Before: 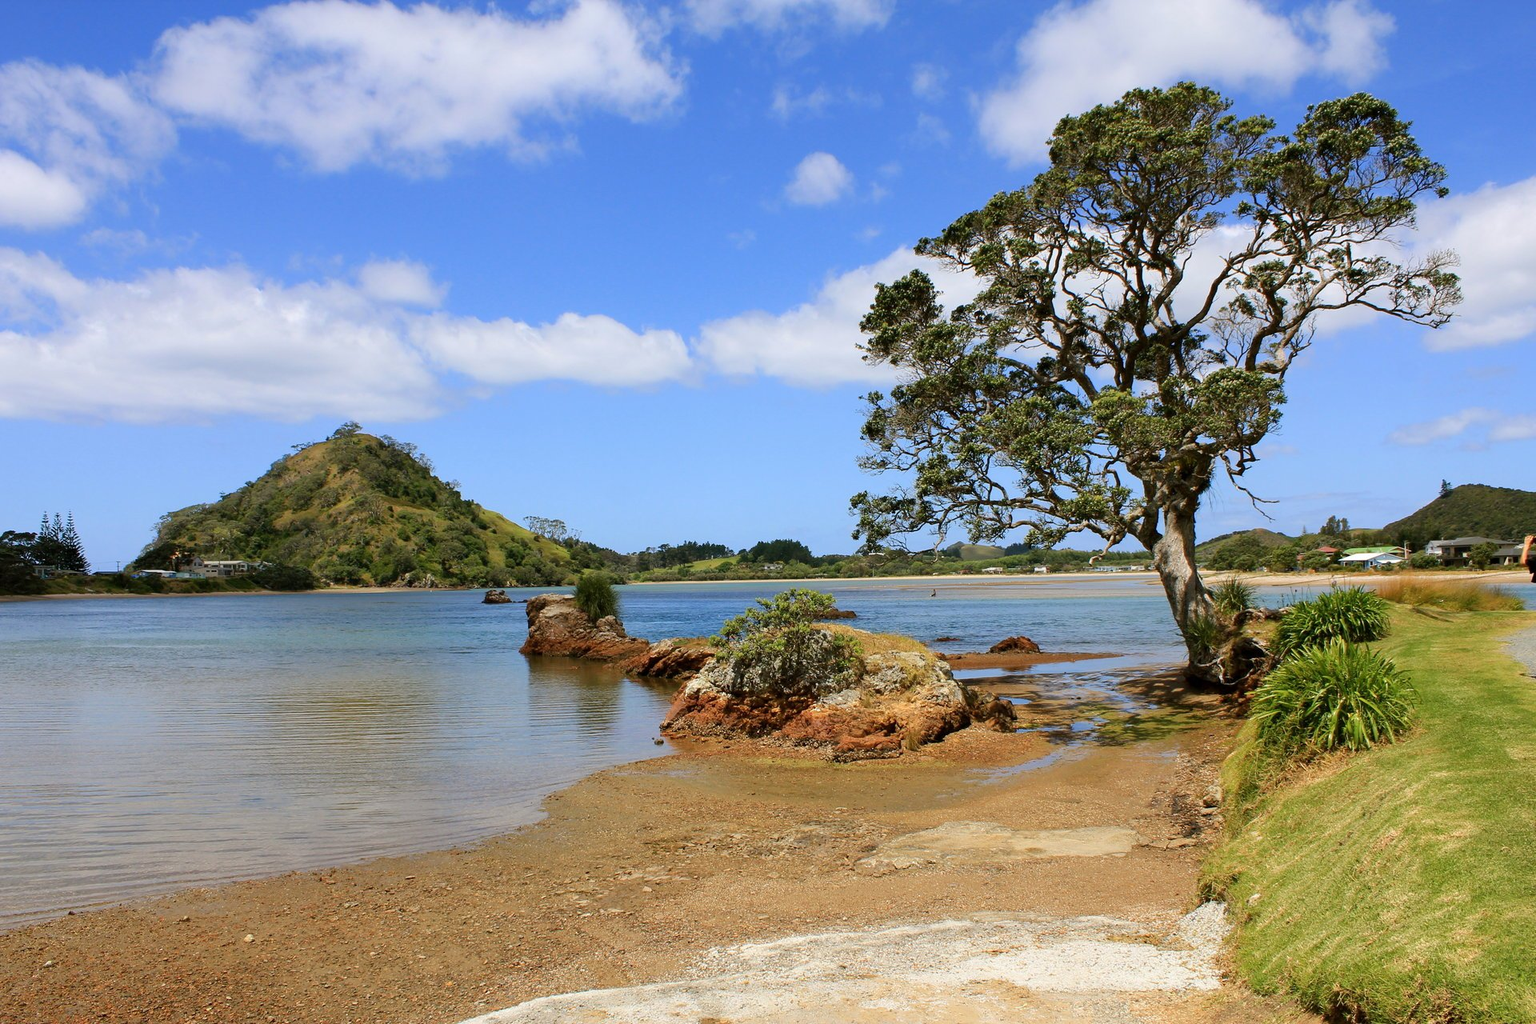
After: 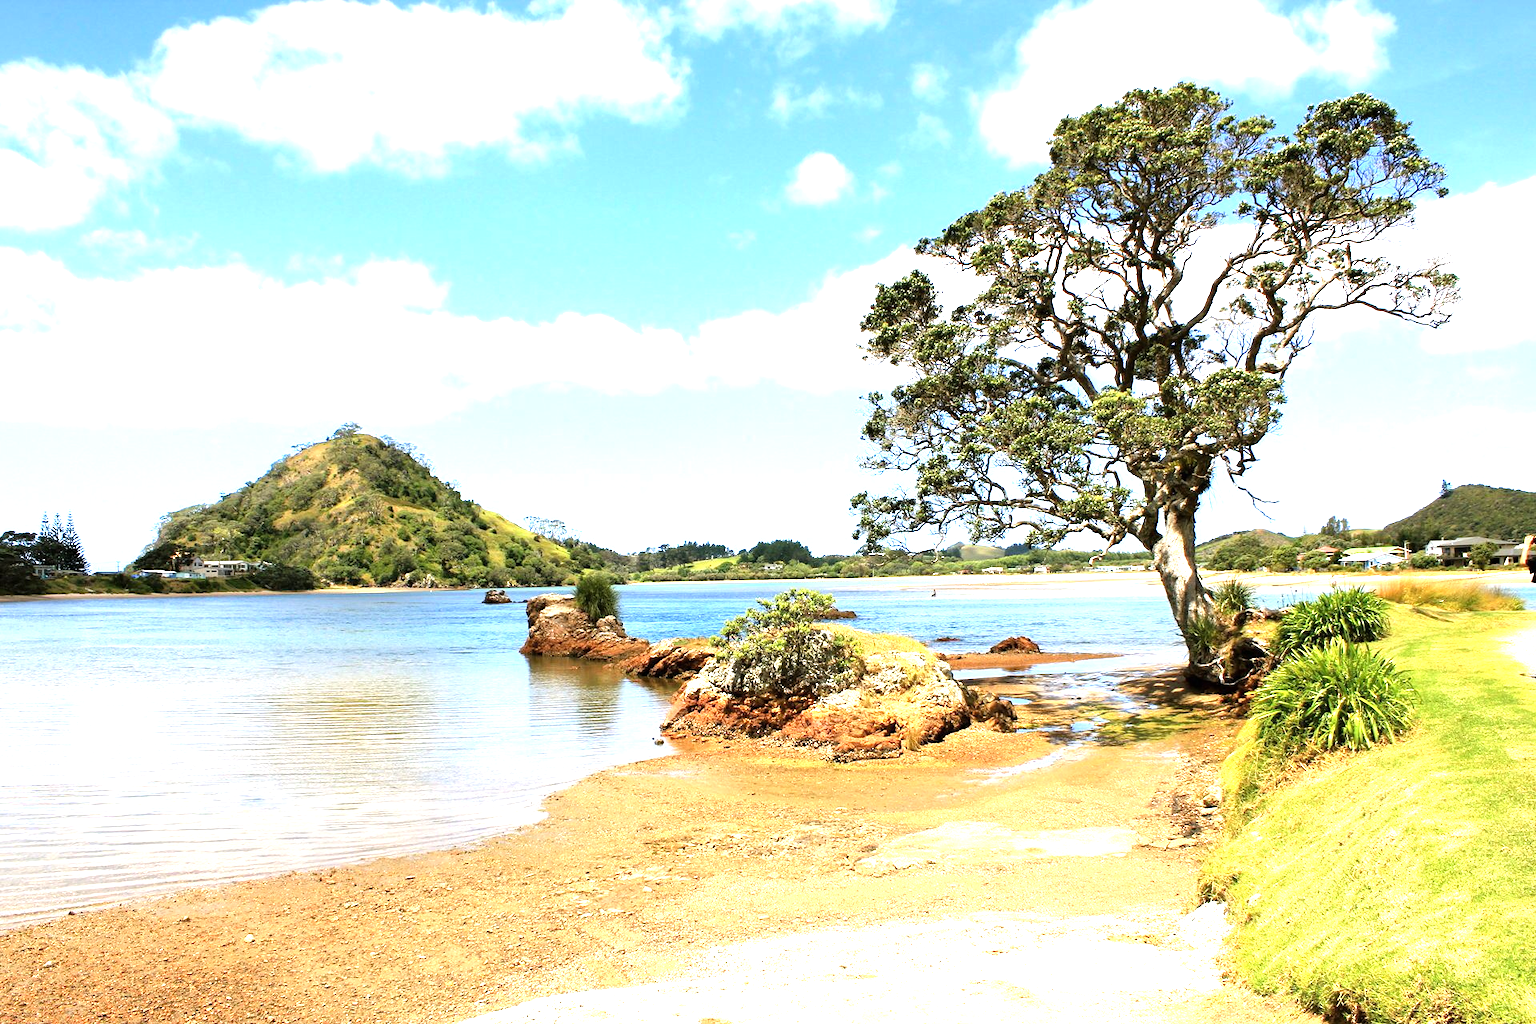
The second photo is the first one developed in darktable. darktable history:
exposure: black level correction 0, exposure 1 EV, compensate highlight preservation false
tone equalizer: -8 EV -0.715 EV, -7 EV -0.694 EV, -6 EV -0.624 EV, -5 EV -0.409 EV, -3 EV 0.377 EV, -2 EV 0.6 EV, -1 EV 0.7 EV, +0 EV 0.773 EV
